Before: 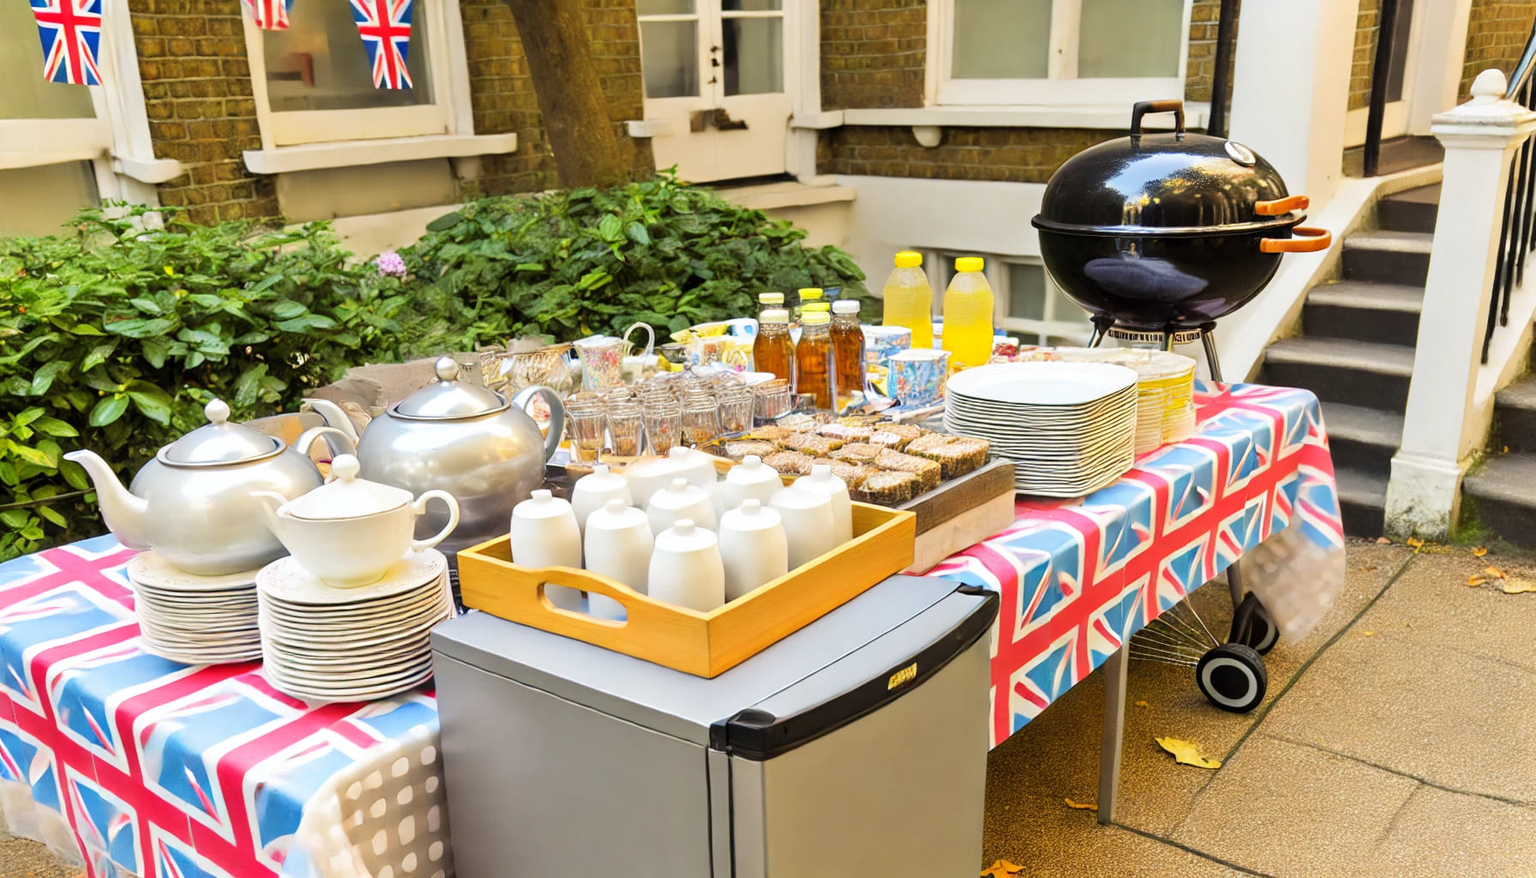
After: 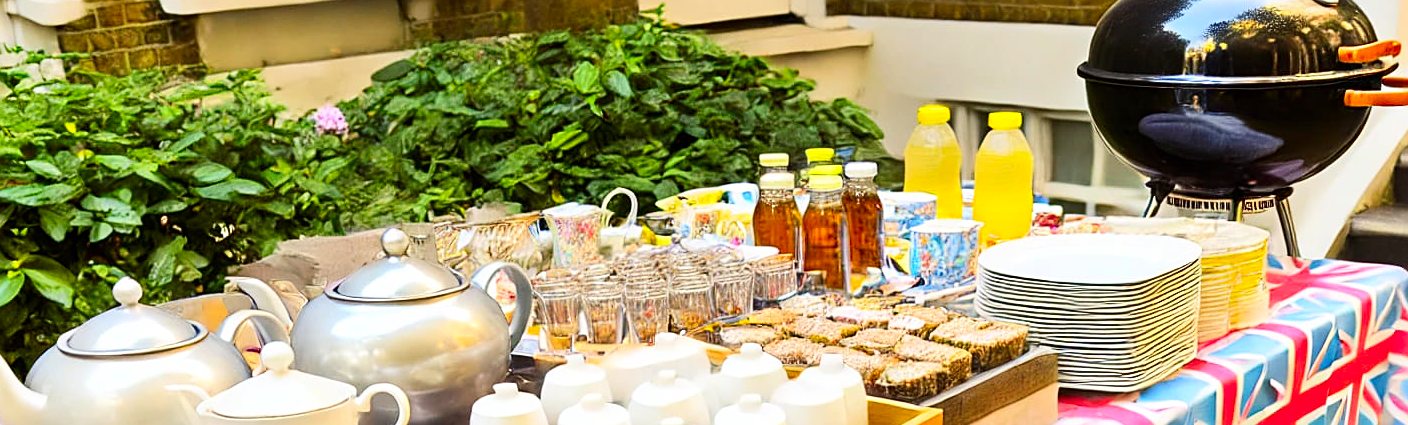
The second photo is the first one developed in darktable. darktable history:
crop: left 7.036%, top 18.398%, right 14.379%, bottom 40.043%
sharpen: on, module defaults
contrast brightness saturation: contrast 0.18, saturation 0.3
